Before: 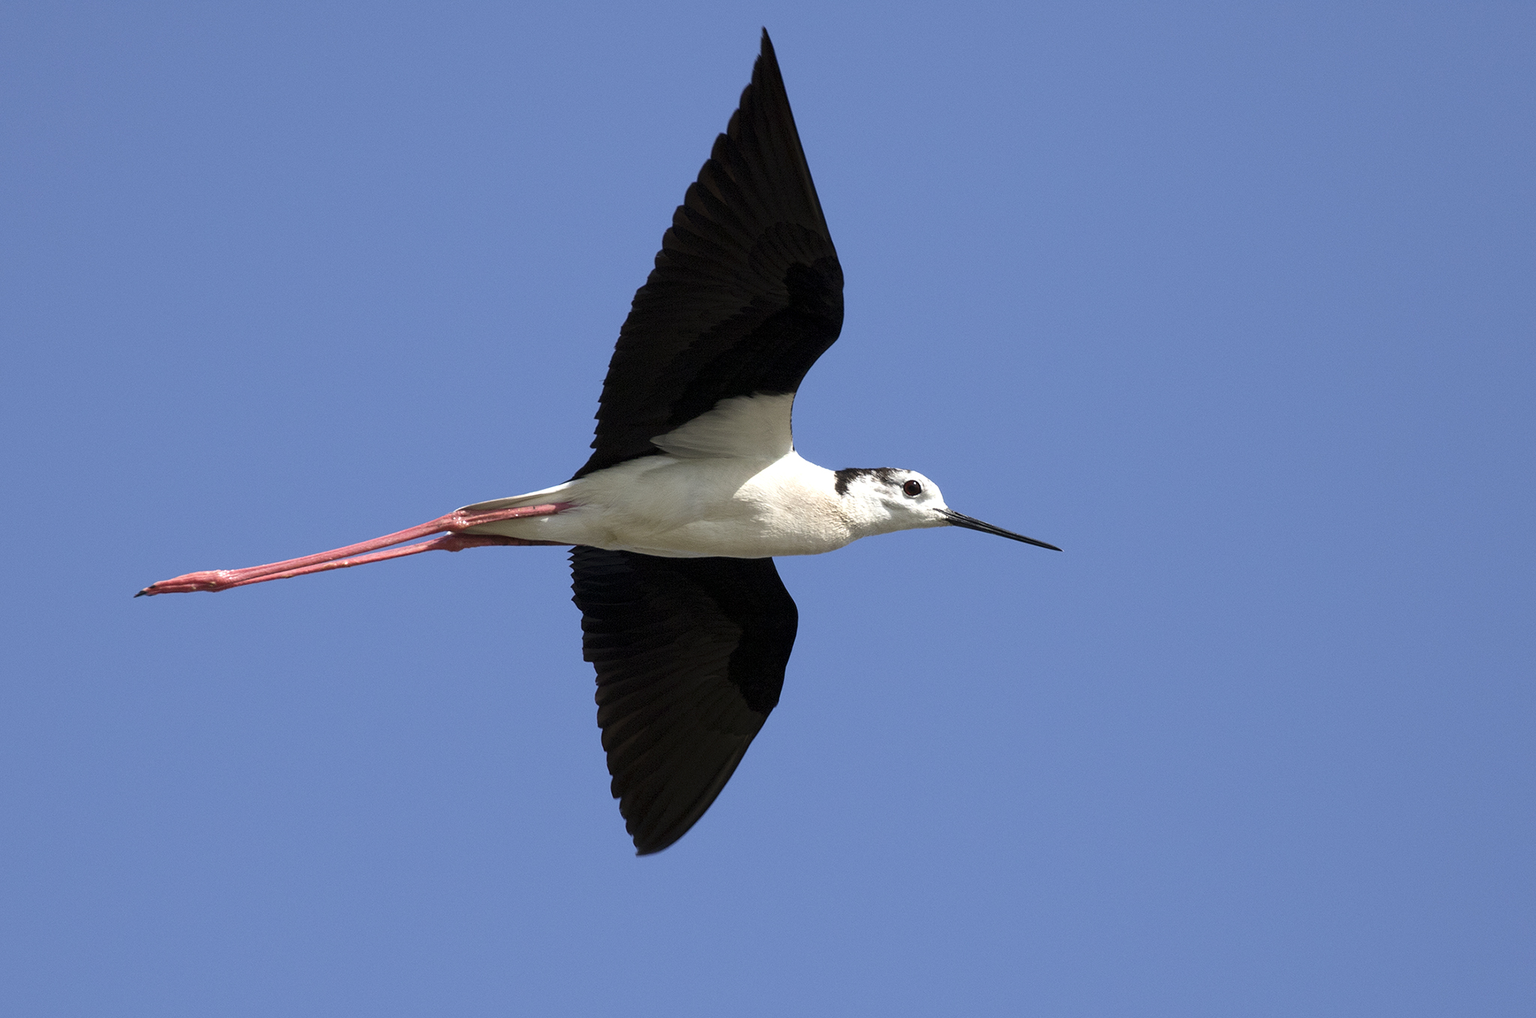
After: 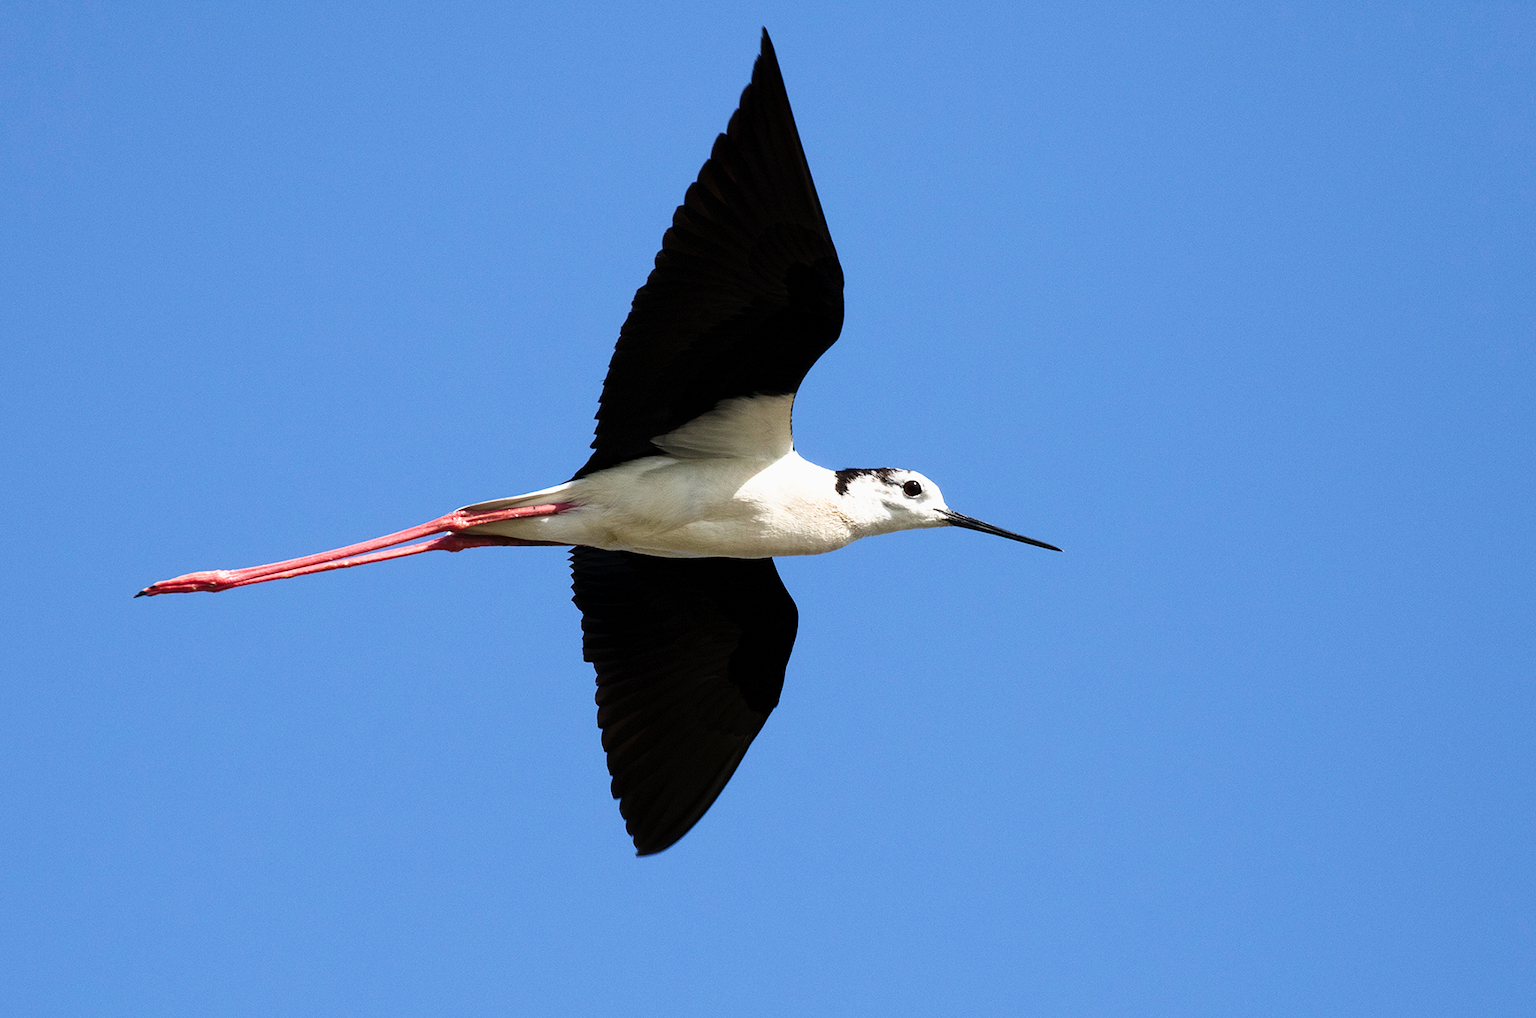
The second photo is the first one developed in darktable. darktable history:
color correction: highlights b* 0.007
tone curve: curves: ch0 [(0, 0) (0.187, 0.12) (0.384, 0.363) (0.618, 0.698) (0.754, 0.857) (0.875, 0.956) (1, 0.987)]; ch1 [(0, 0) (0.402, 0.36) (0.476, 0.466) (0.501, 0.501) (0.518, 0.514) (0.564, 0.608) (0.614, 0.664) (0.692, 0.744) (1, 1)]; ch2 [(0, 0) (0.435, 0.412) (0.483, 0.481) (0.503, 0.503) (0.522, 0.535) (0.563, 0.601) (0.627, 0.699) (0.699, 0.753) (0.997, 0.858)], preserve colors none
